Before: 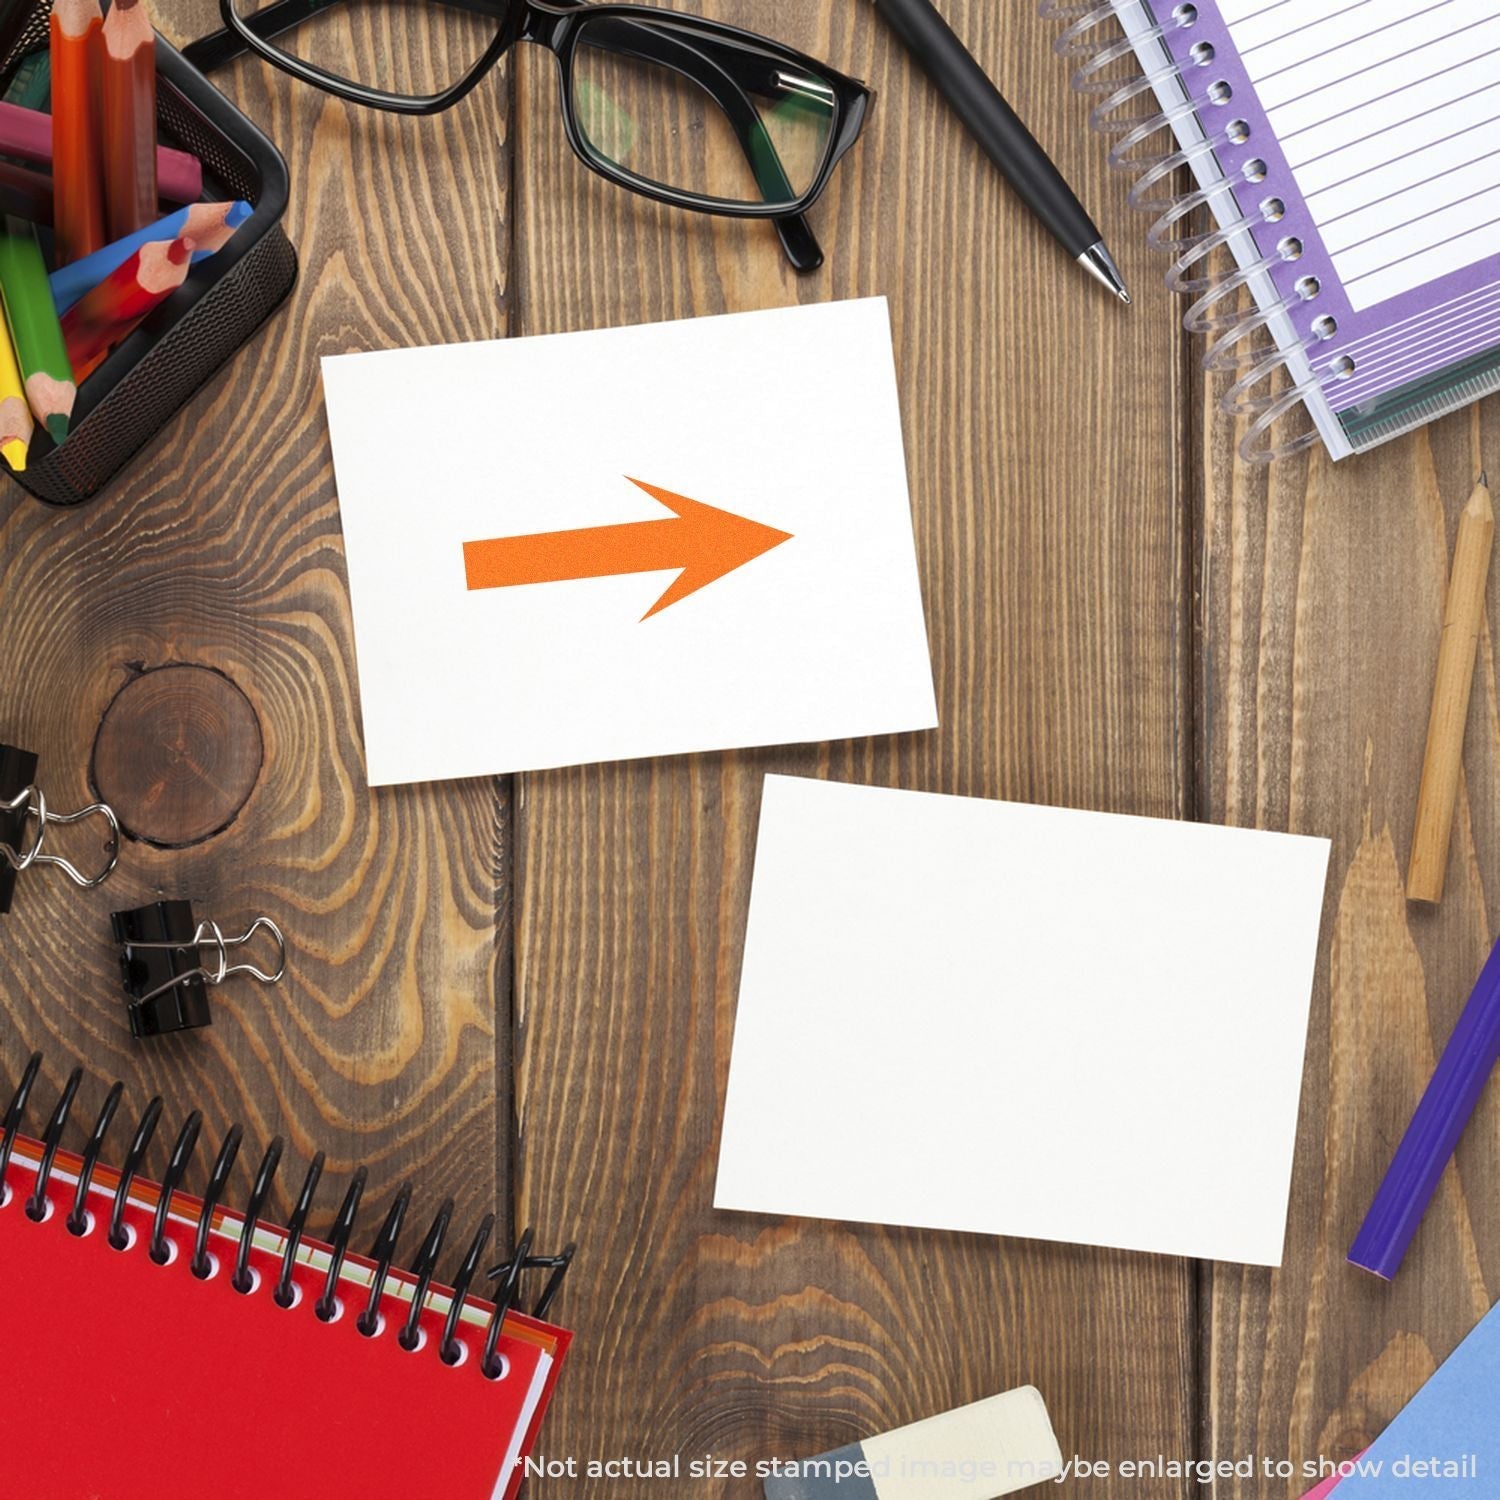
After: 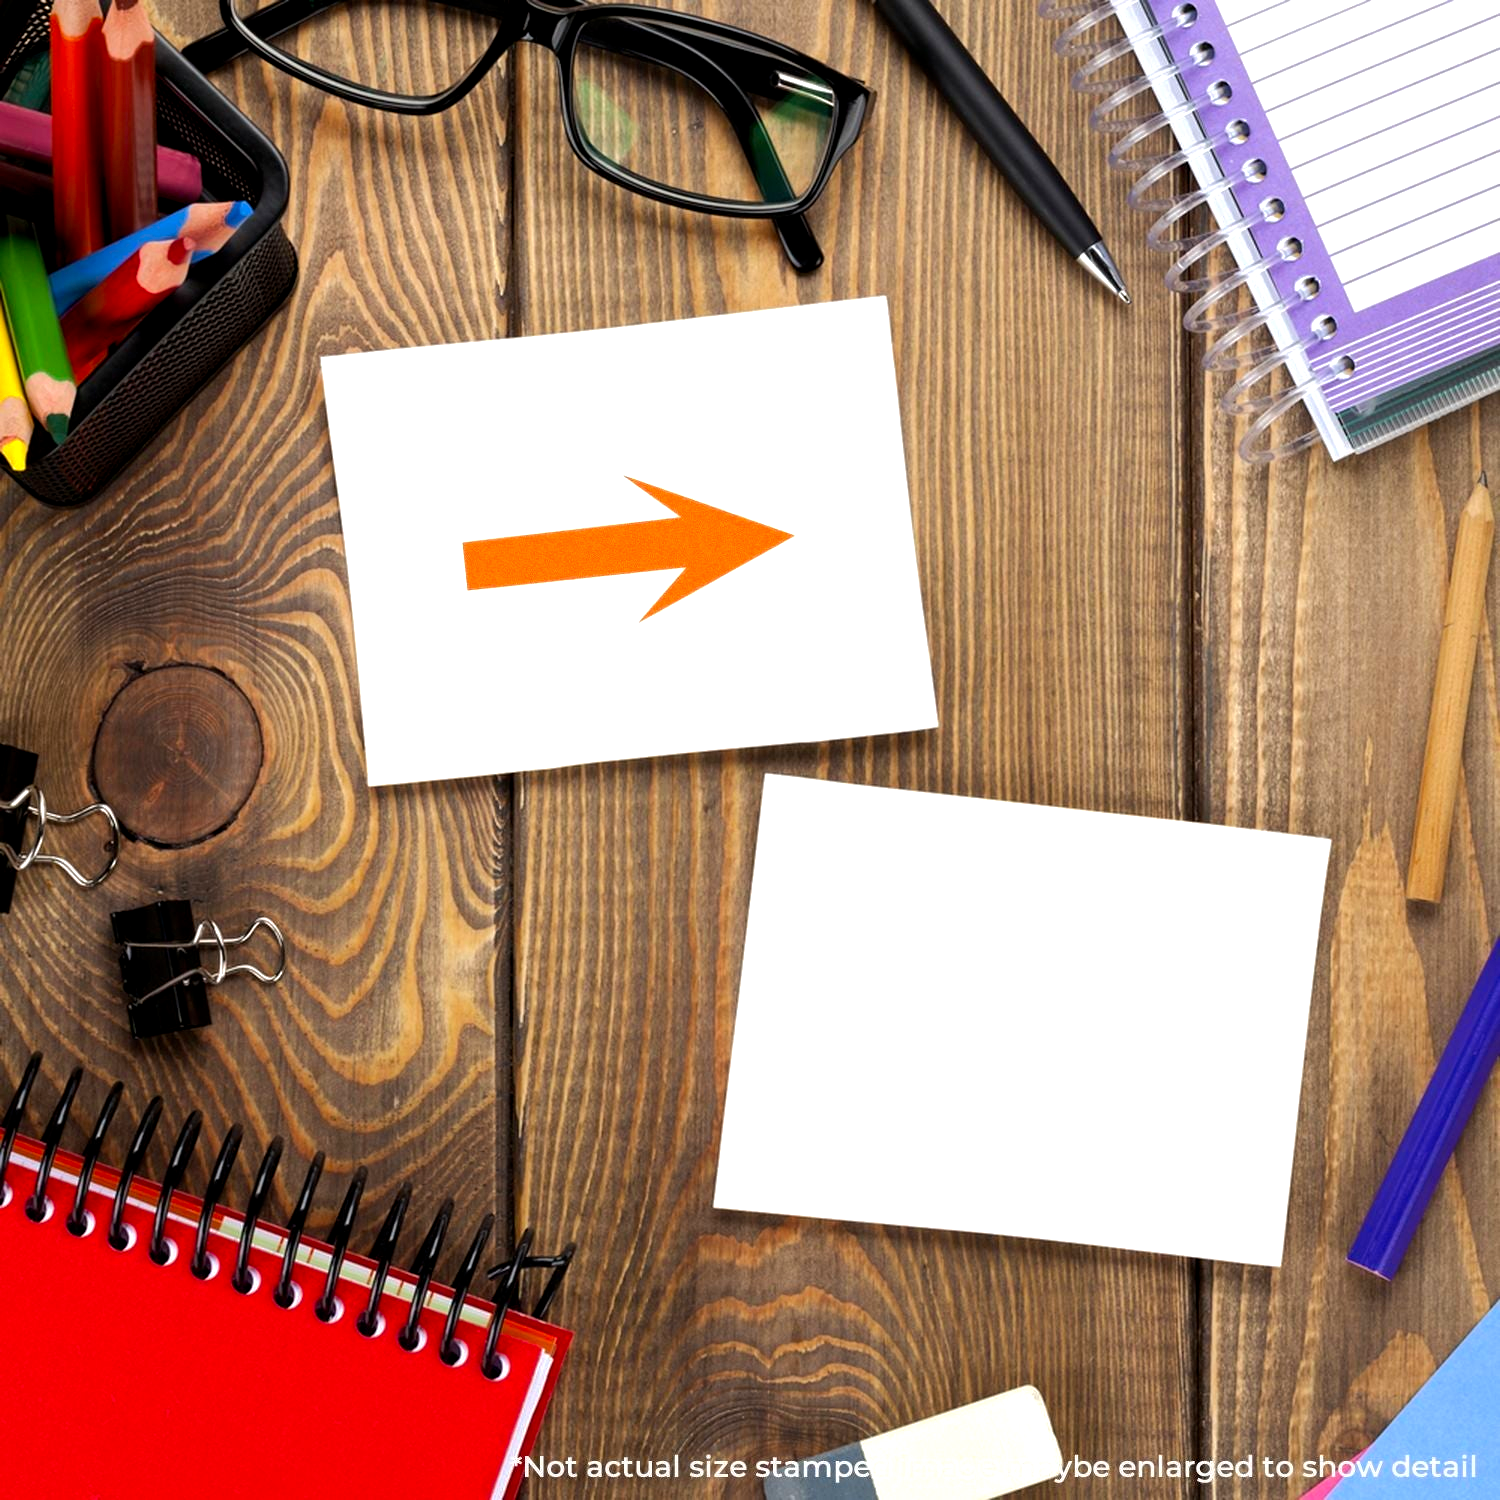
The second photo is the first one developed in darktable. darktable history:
base curve: curves: ch0 [(0, 0) (0.235, 0.266) (0.503, 0.496) (0.786, 0.72) (1, 1)]
color balance: lift [0.991, 1, 1, 1], gamma [0.996, 1, 1, 1], input saturation 98.52%, contrast 20.34%, output saturation 103.72%
tone equalizer: on, module defaults
